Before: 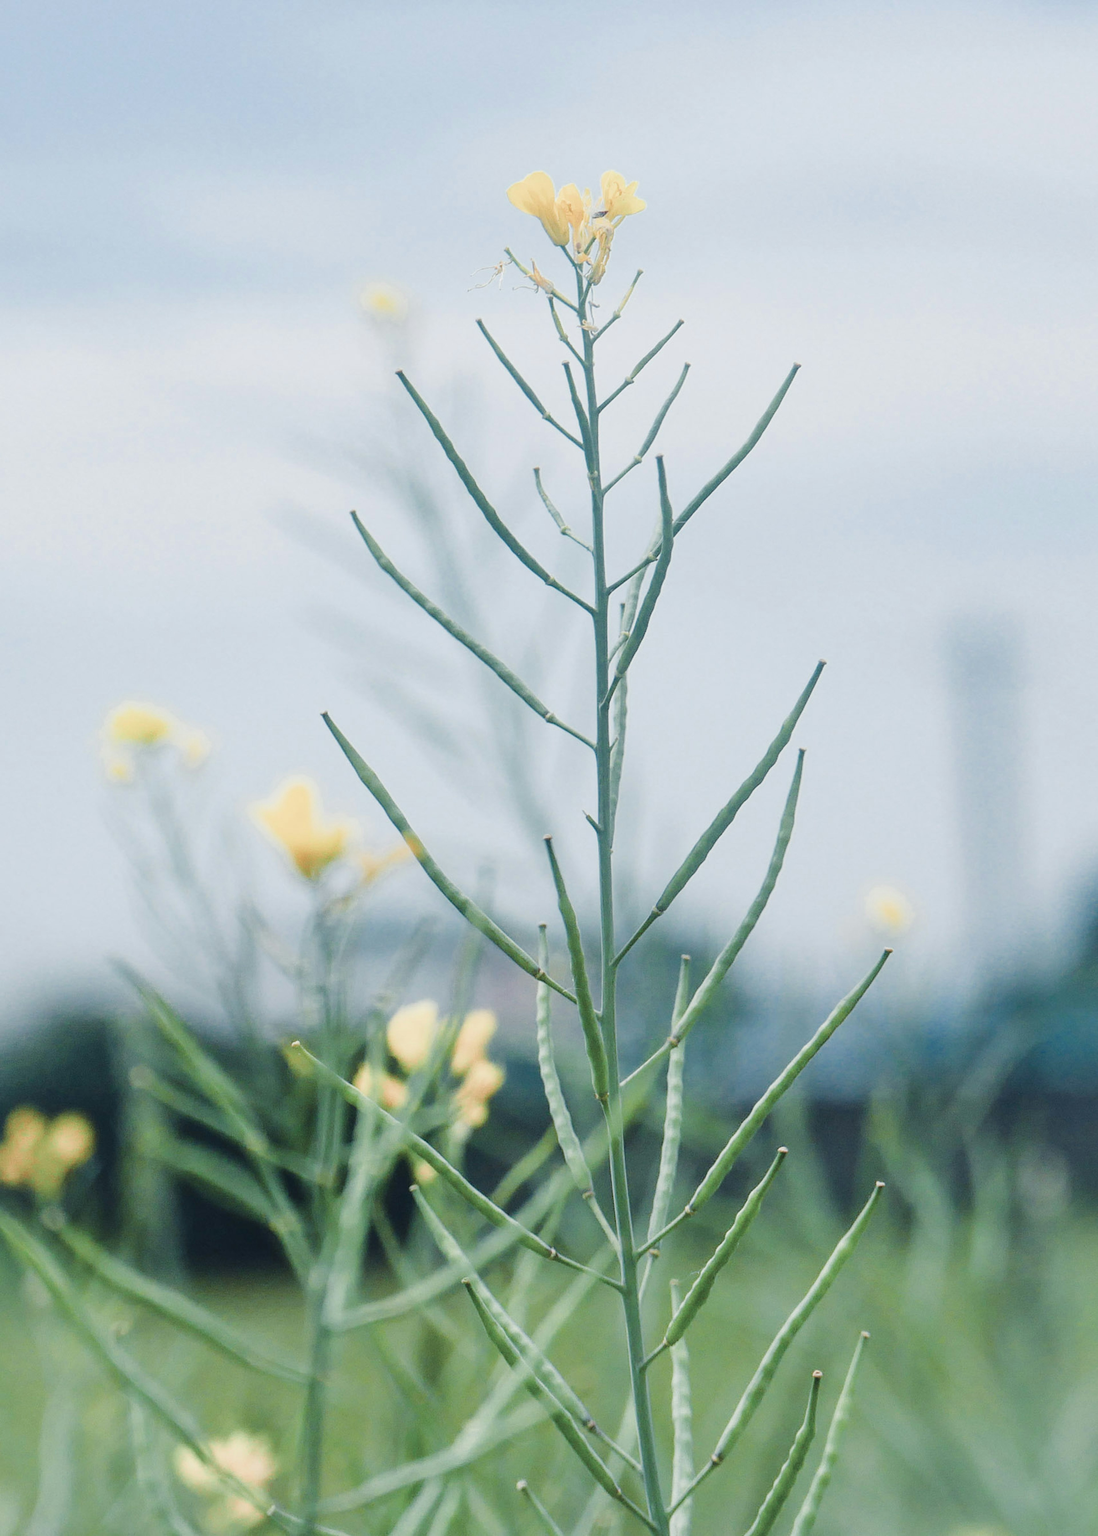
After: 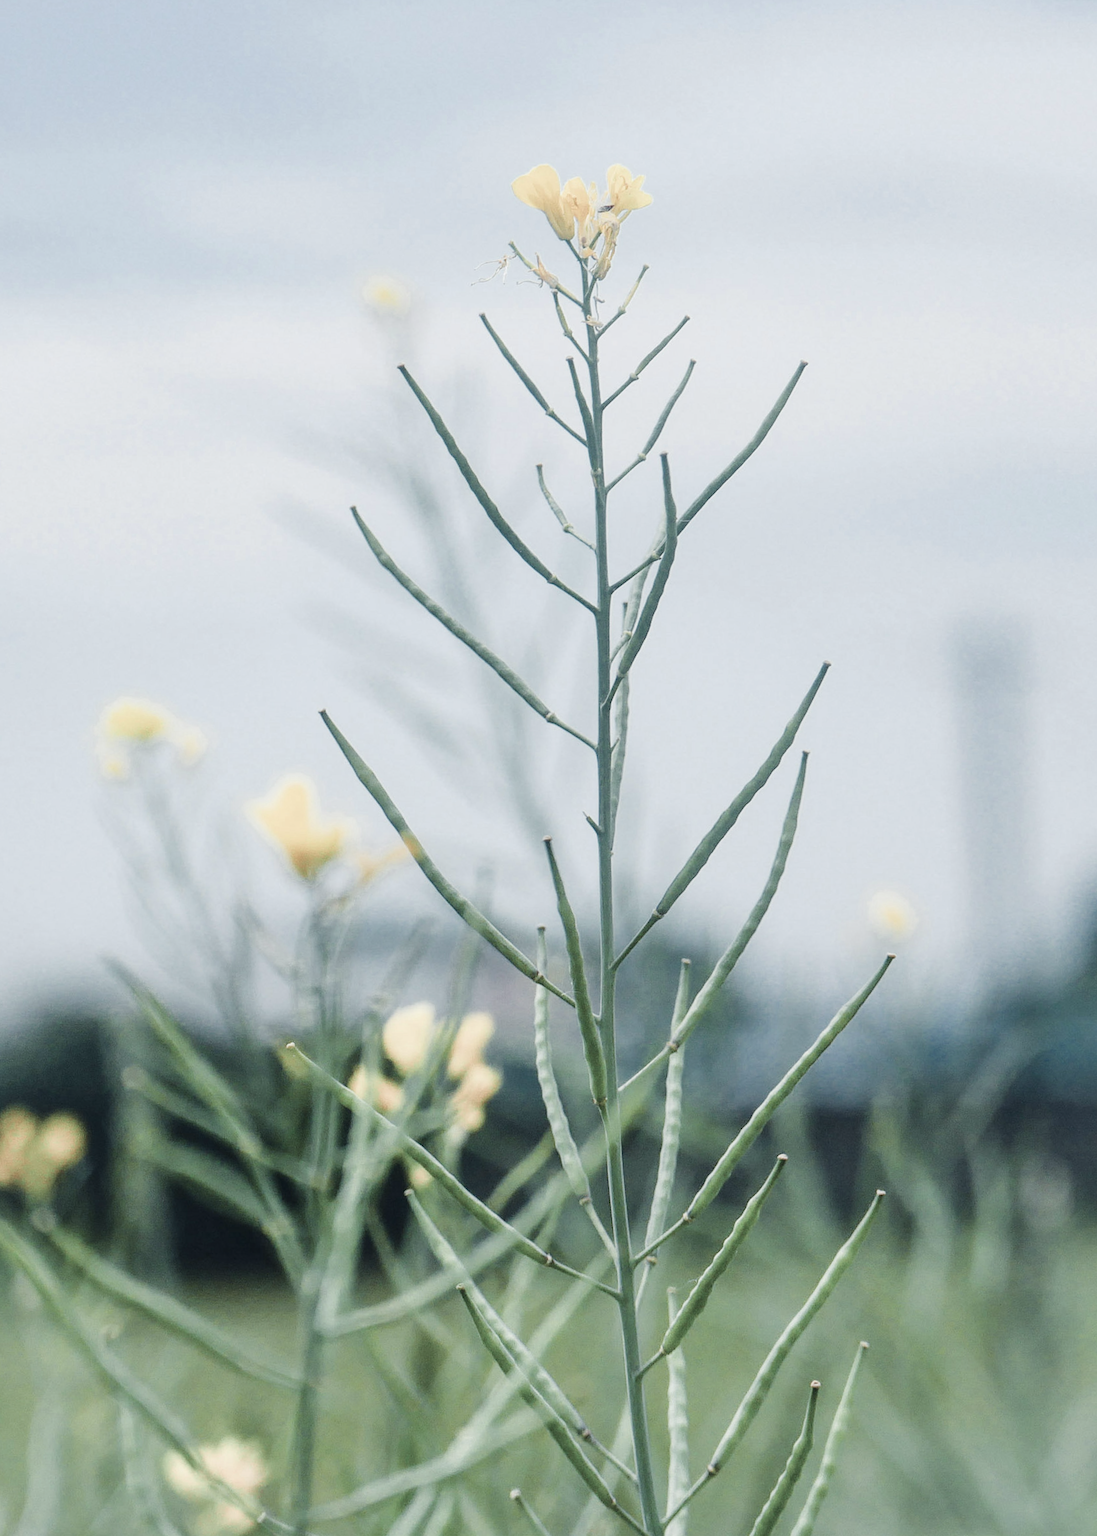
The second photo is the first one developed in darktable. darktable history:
local contrast: highlights 100%, shadows 100%, detail 120%, midtone range 0.2
contrast brightness saturation: contrast 0.1, saturation -0.3
crop and rotate: angle -0.5°
